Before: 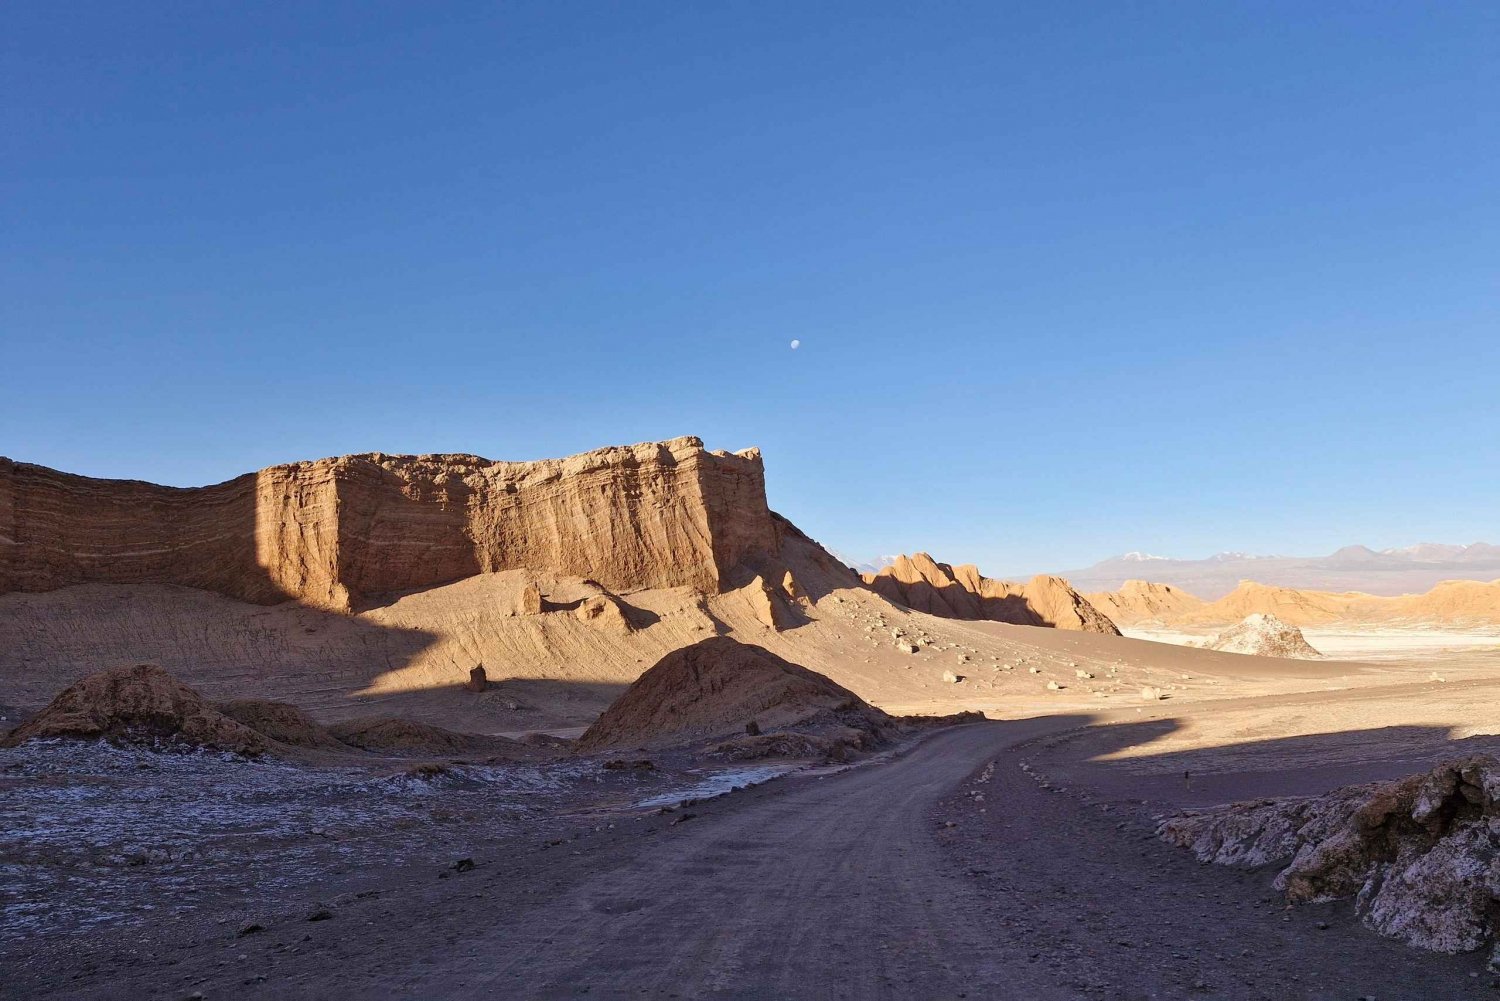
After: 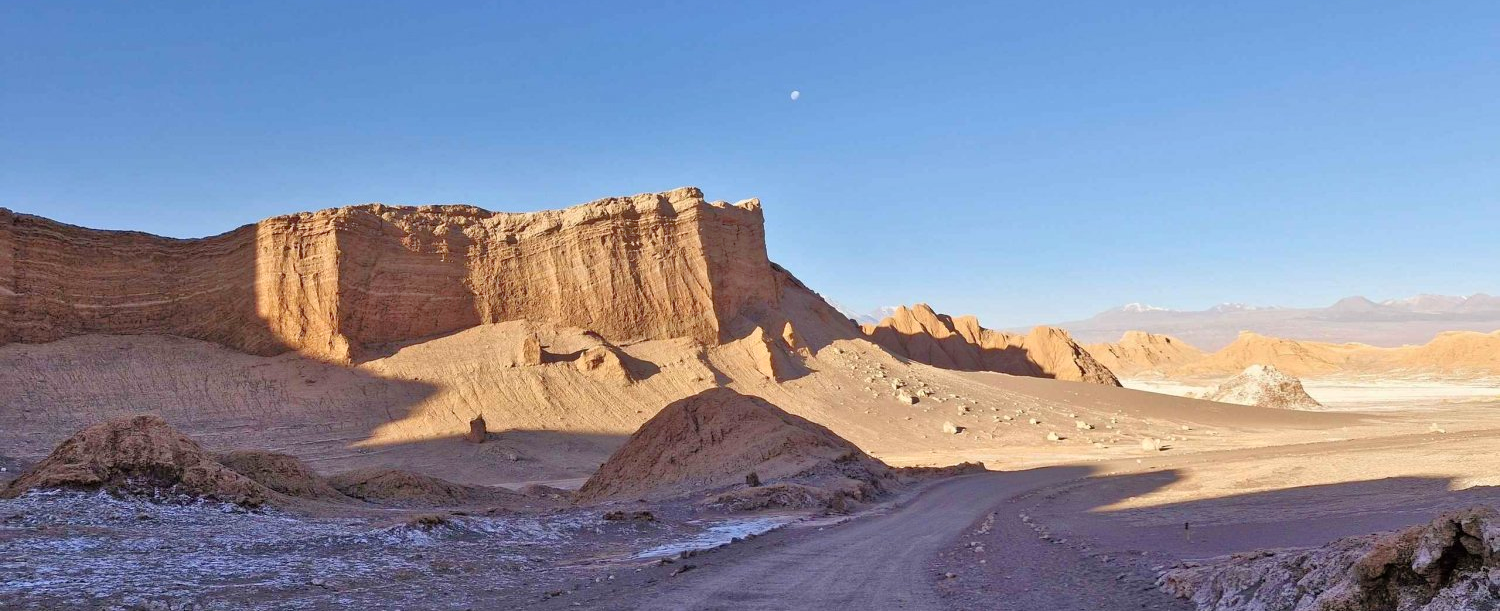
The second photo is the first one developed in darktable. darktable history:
tone equalizer: -7 EV 0.148 EV, -6 EV 0.616 EV, -5 EV 1.14 EV, -4 EV 1.32 EV, -3 EV 1.16 EV, -2 EV 0.6 EV, -1 EV 0.166 EV
crop and rotate: top 25.02%, bottom 13.929%
